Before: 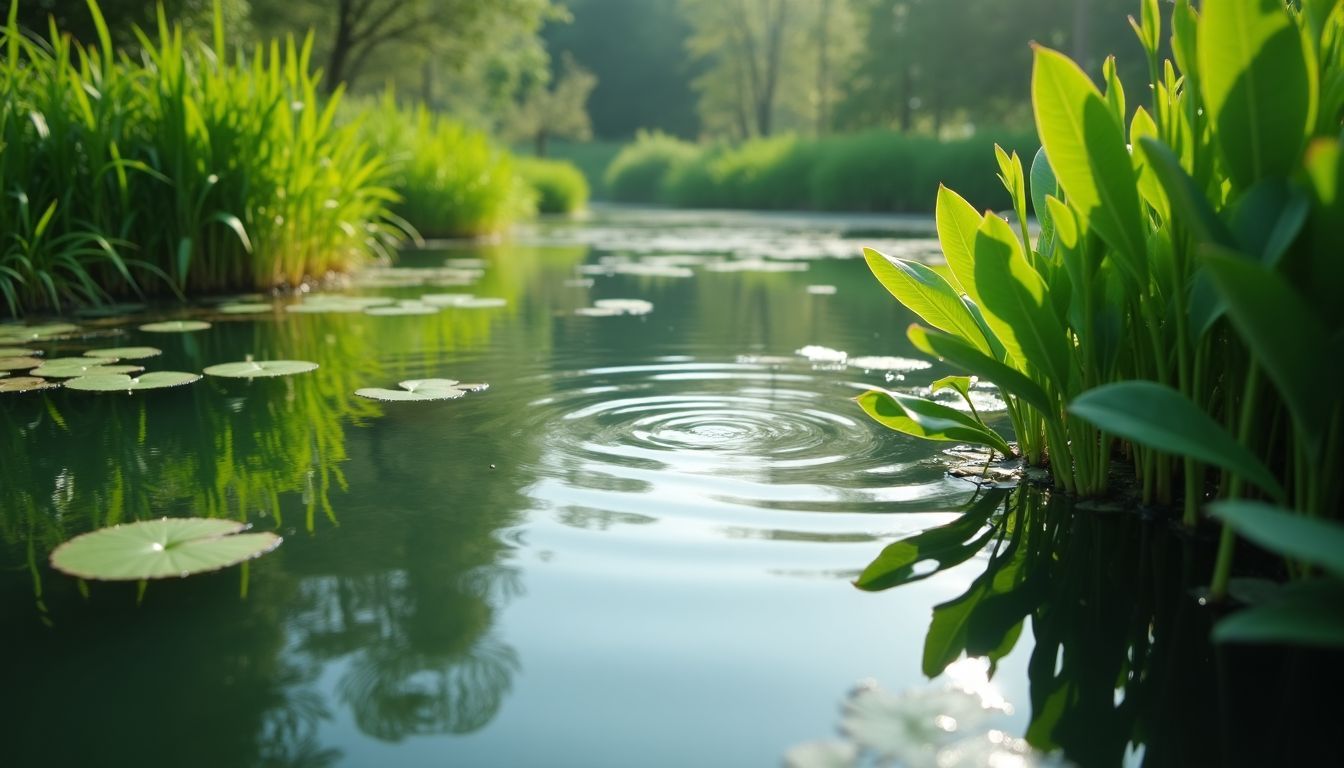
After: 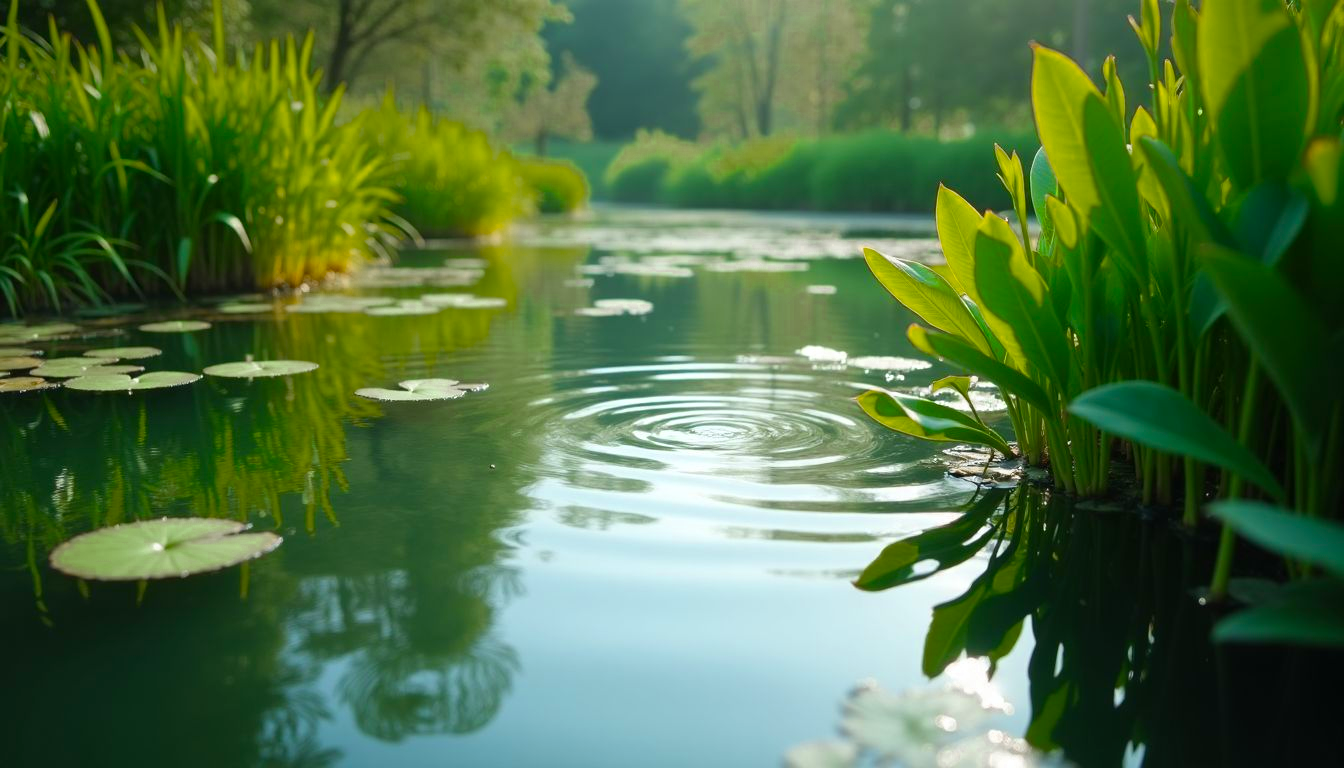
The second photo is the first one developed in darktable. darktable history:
color balance: output saturation 120%
color zones: curves: ch0 [(0.11, 0.396) (0.195, 0.36) (0.25, 0.5) (0.303, 0.412) (0.357, 0.544) (0.75, 0.5) (0.967, 0.328)]; ch1 [(0, 0.468) (0.112, 0.512) (0.202, 0.6) (0.25, 0.5) (0.307, 0.352) (0.357, 0.544) (0.75, 0.5) (0.963, 0.524)]
